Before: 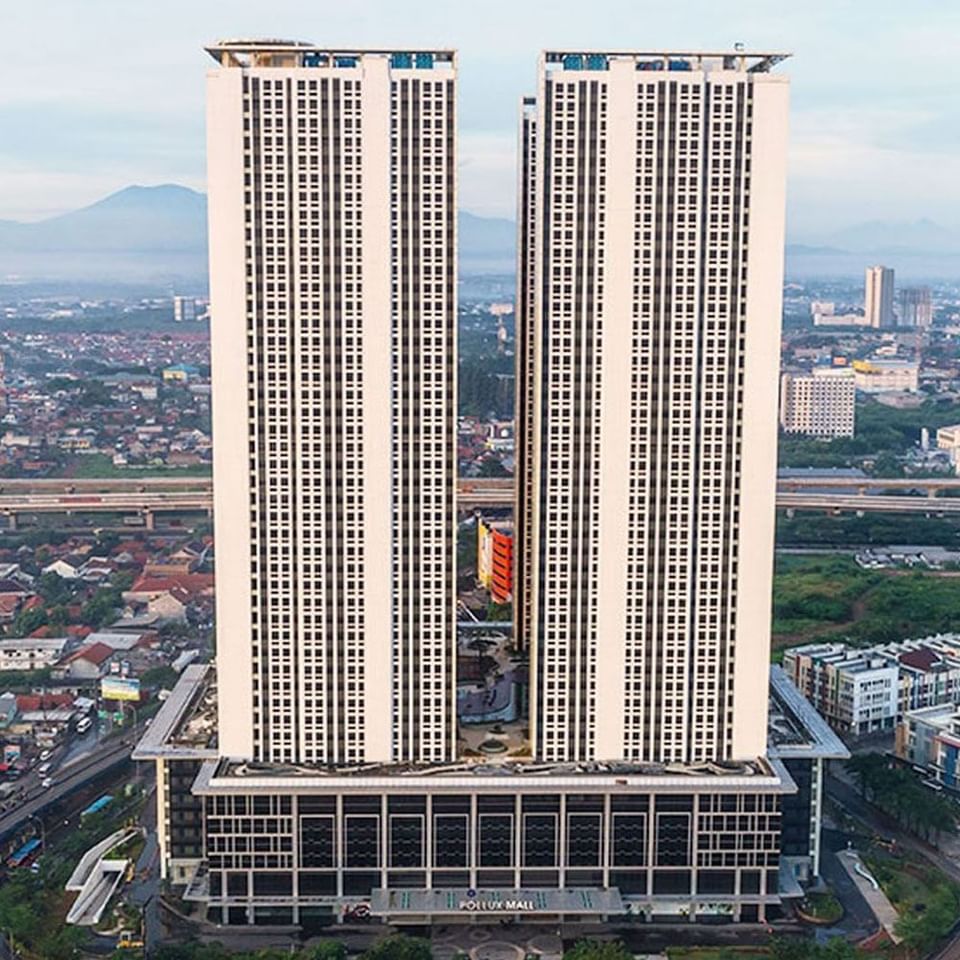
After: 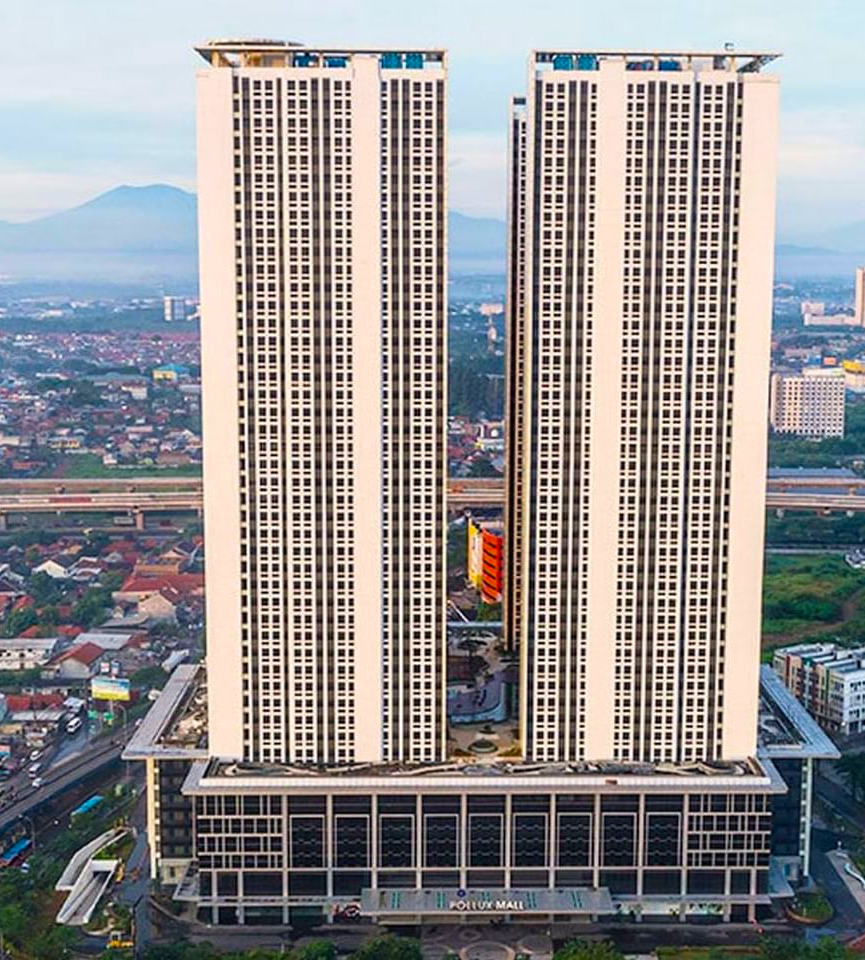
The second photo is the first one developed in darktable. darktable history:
color balance rgb: linear chroma grading › global chroma 10%, perceptual saturation grading › global saturation 30%, global vibrance 10%
crop and rotate: left 1.088%, right 8.807%
